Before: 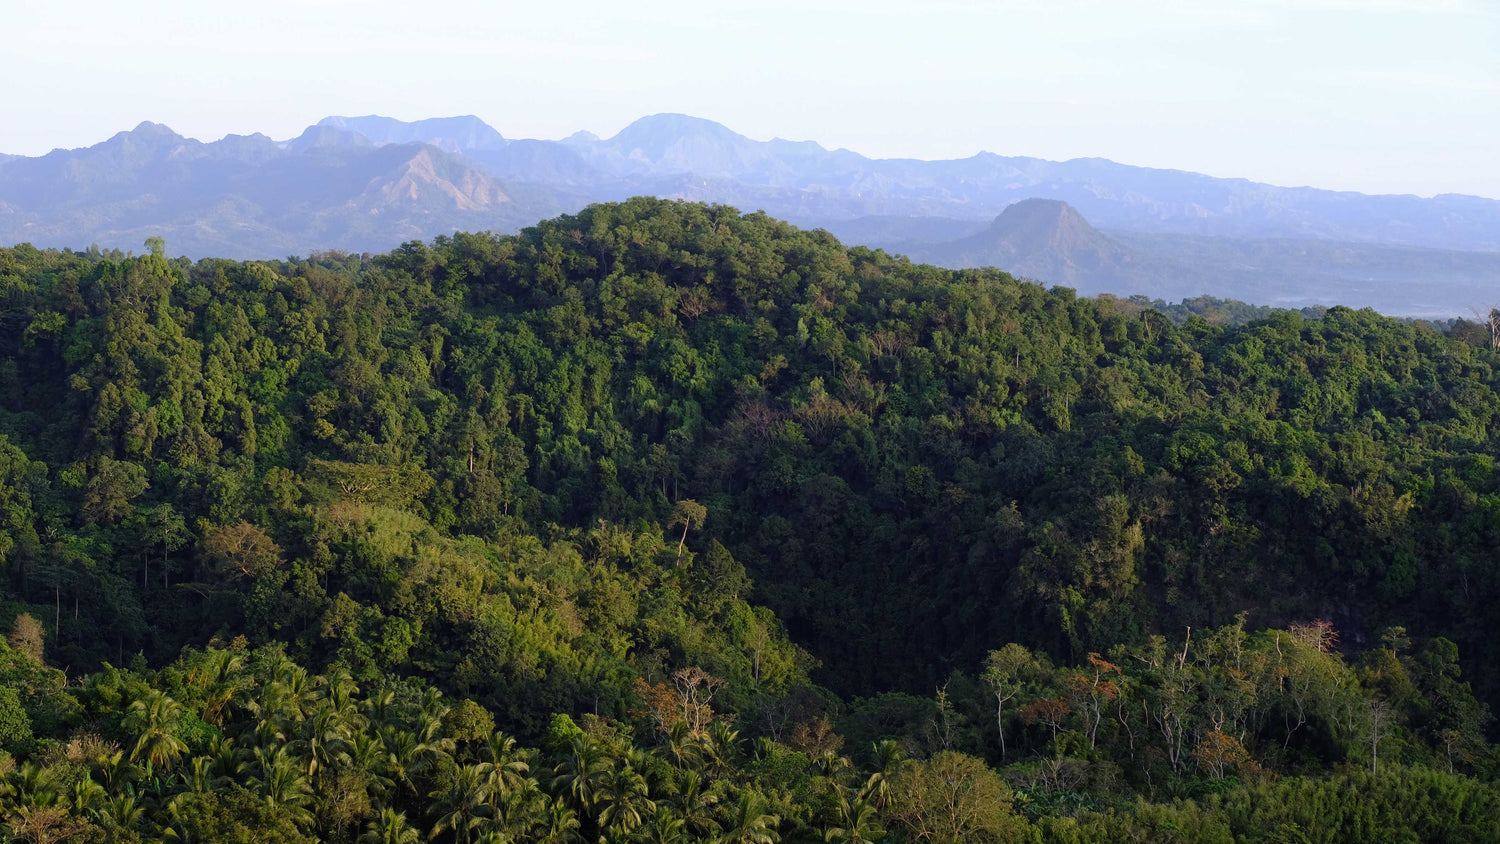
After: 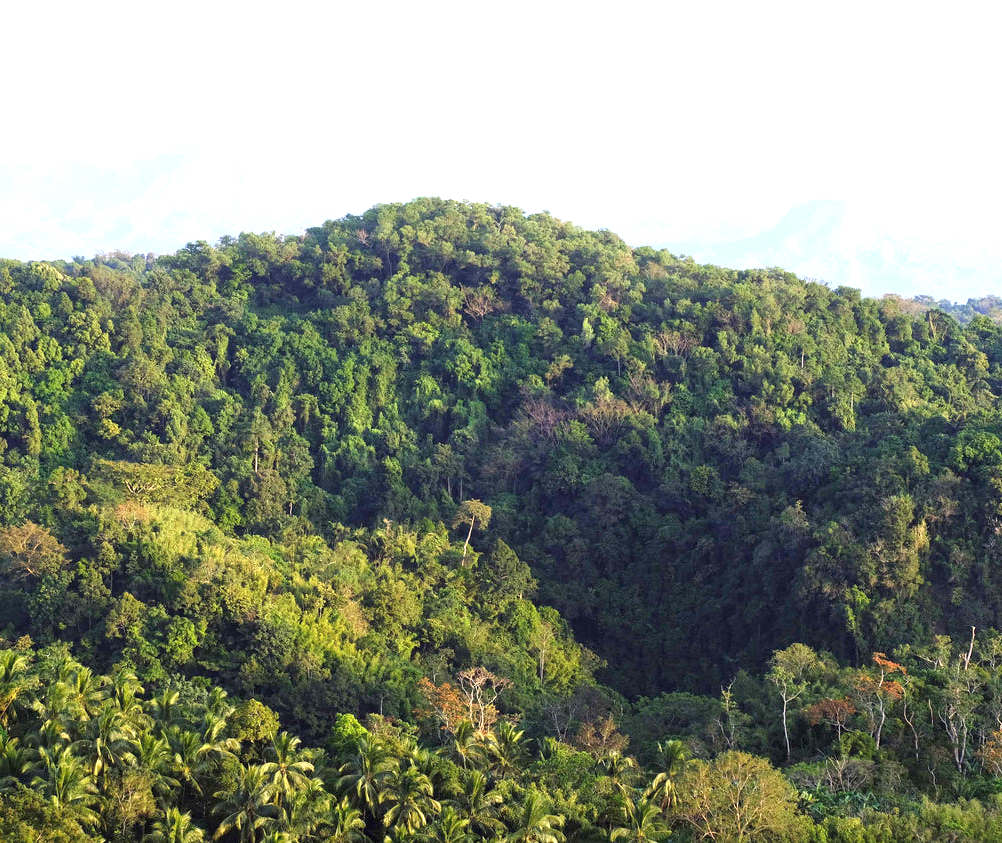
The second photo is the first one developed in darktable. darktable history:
crop and rotate: left 14.448%, right 18.738%
exposure: black level correction 0, exposure 1.701 EV, compensate highlight preservation false
